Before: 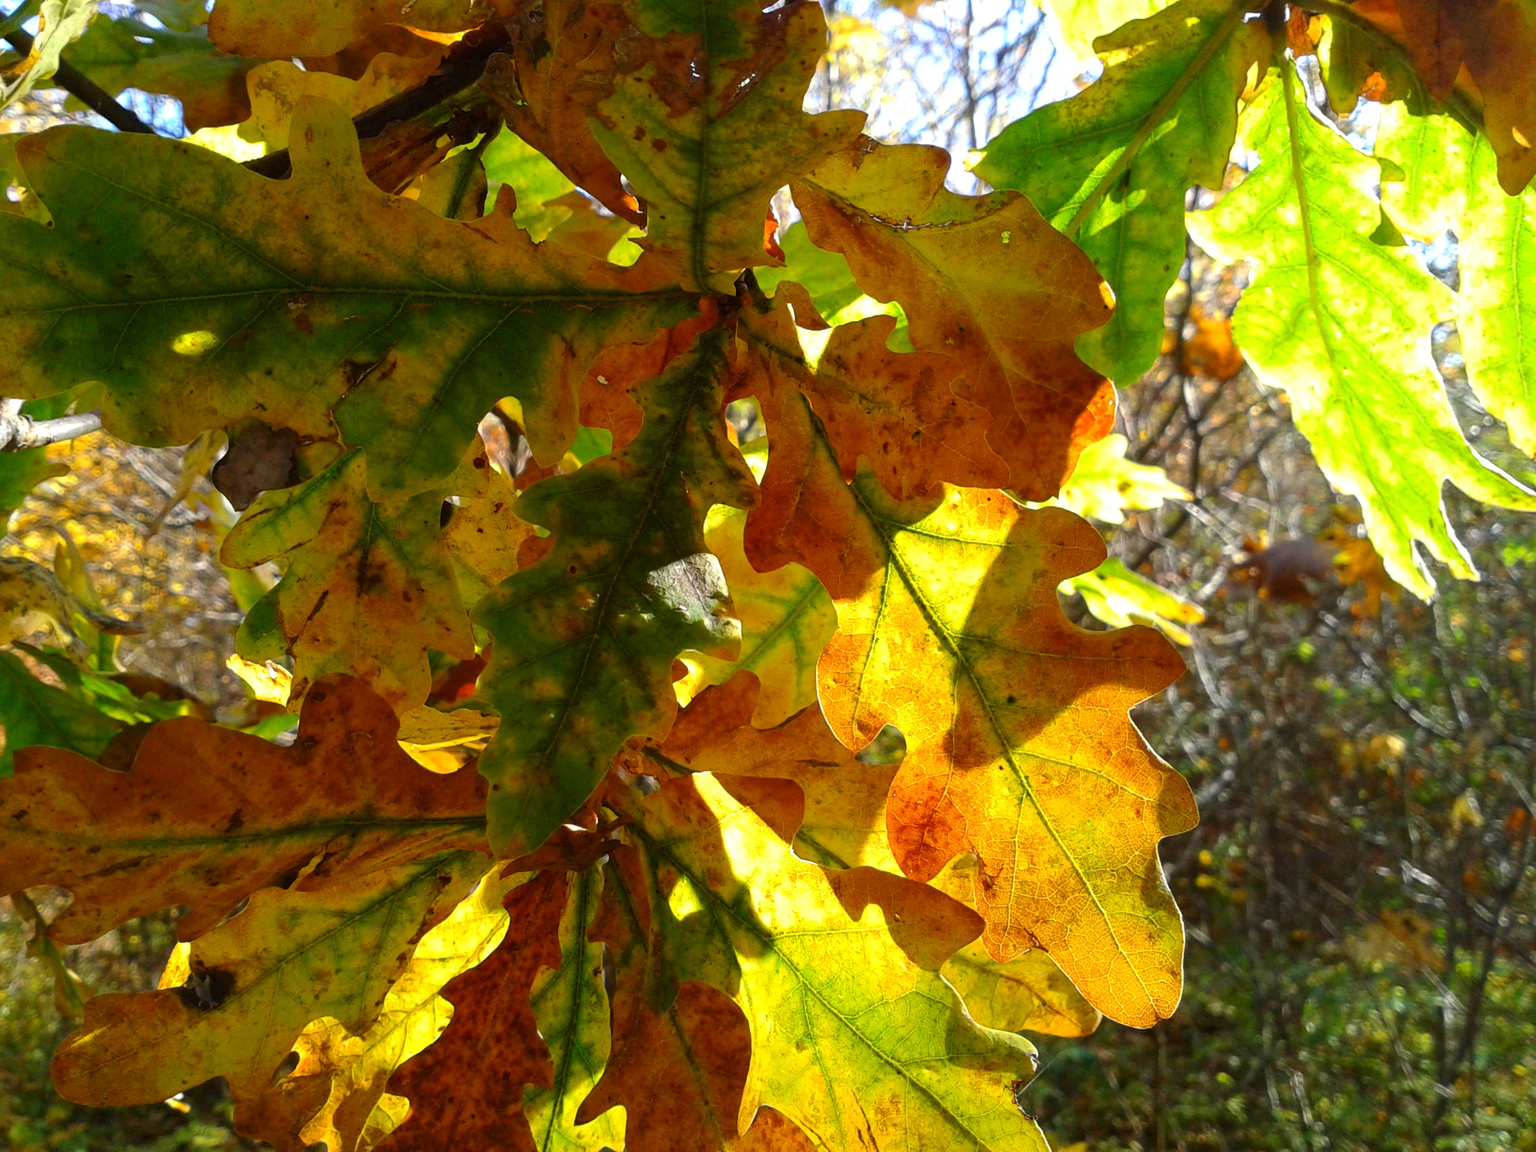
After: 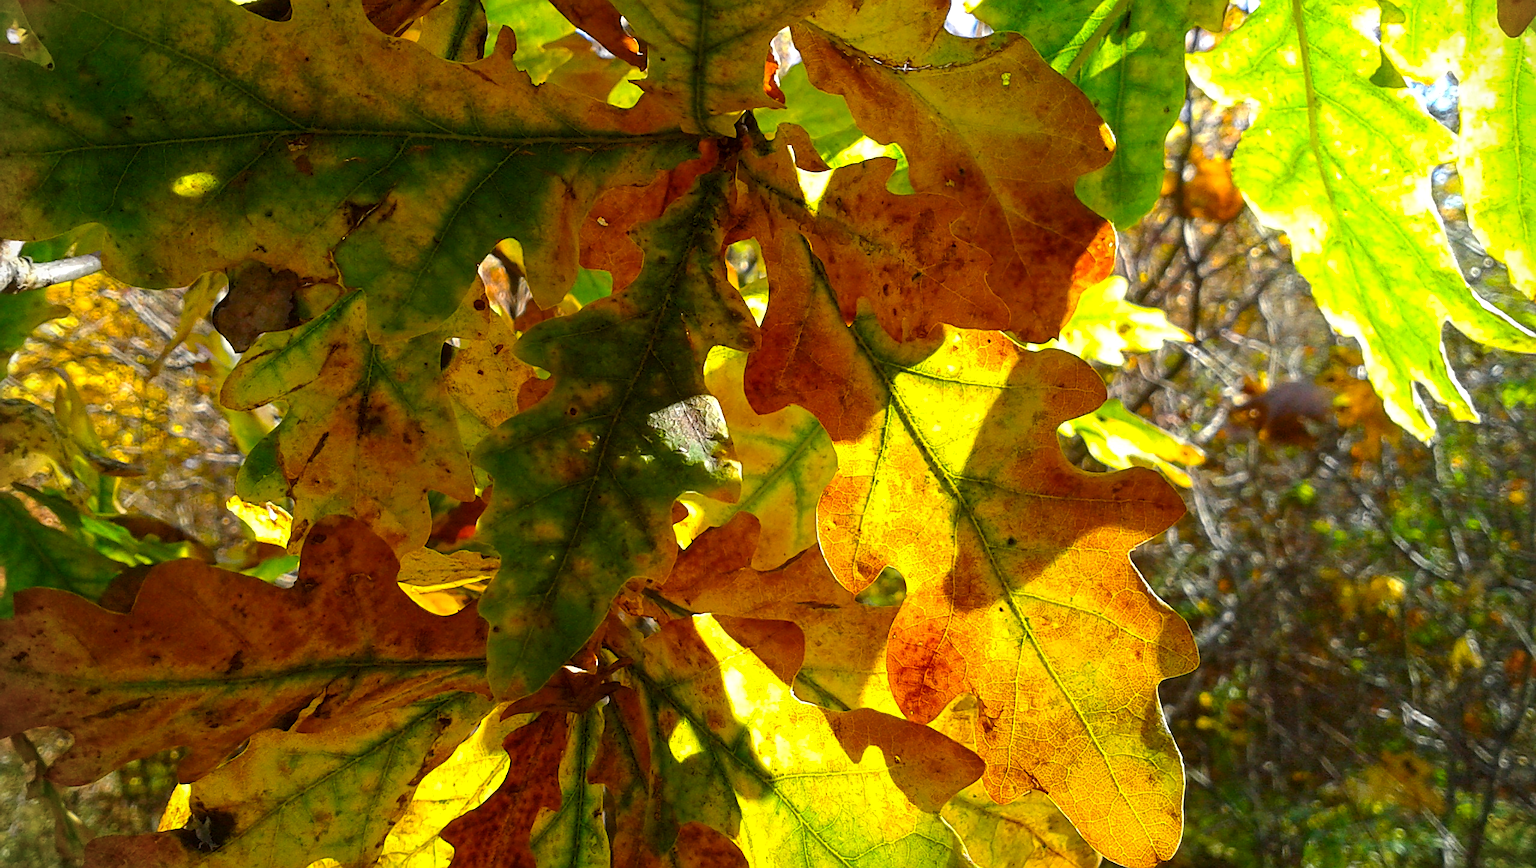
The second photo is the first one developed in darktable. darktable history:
crop: top 13.799%, bottom 10.8%
color balance rgb: perceptual saturation grading › global saturation 30.659%
vignetting: fall-off start 91.31%, center (0.039, -0.097)
local contrast: highlights 104%, shadows 97%, detail 120%, midtone range 0.2
sharpen: on, module defaults
